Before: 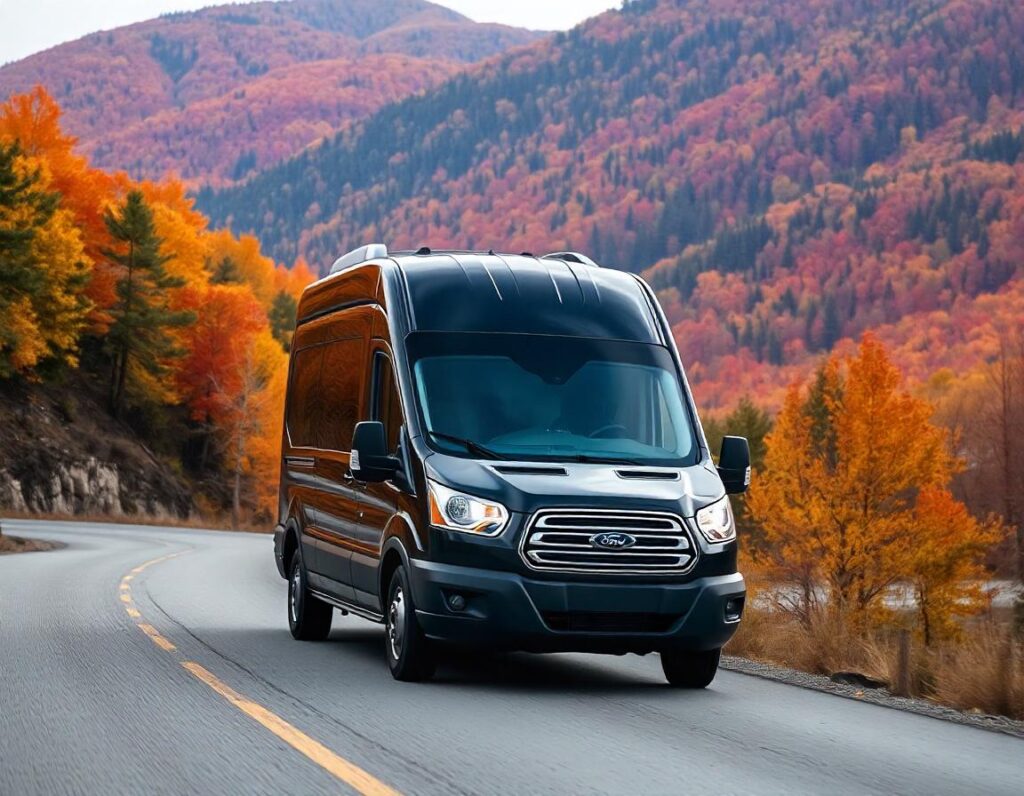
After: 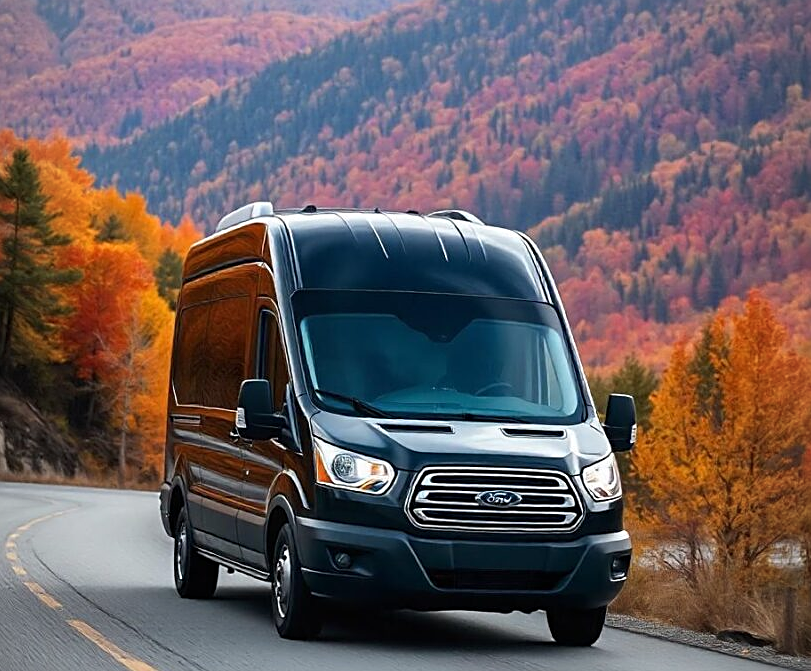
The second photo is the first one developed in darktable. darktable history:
sharpen: on, module defaults
crop: left 11.225%, top 5.381%, right 9.565%, bottom 10.314%
vignetting: fall-off radius 81.94%
